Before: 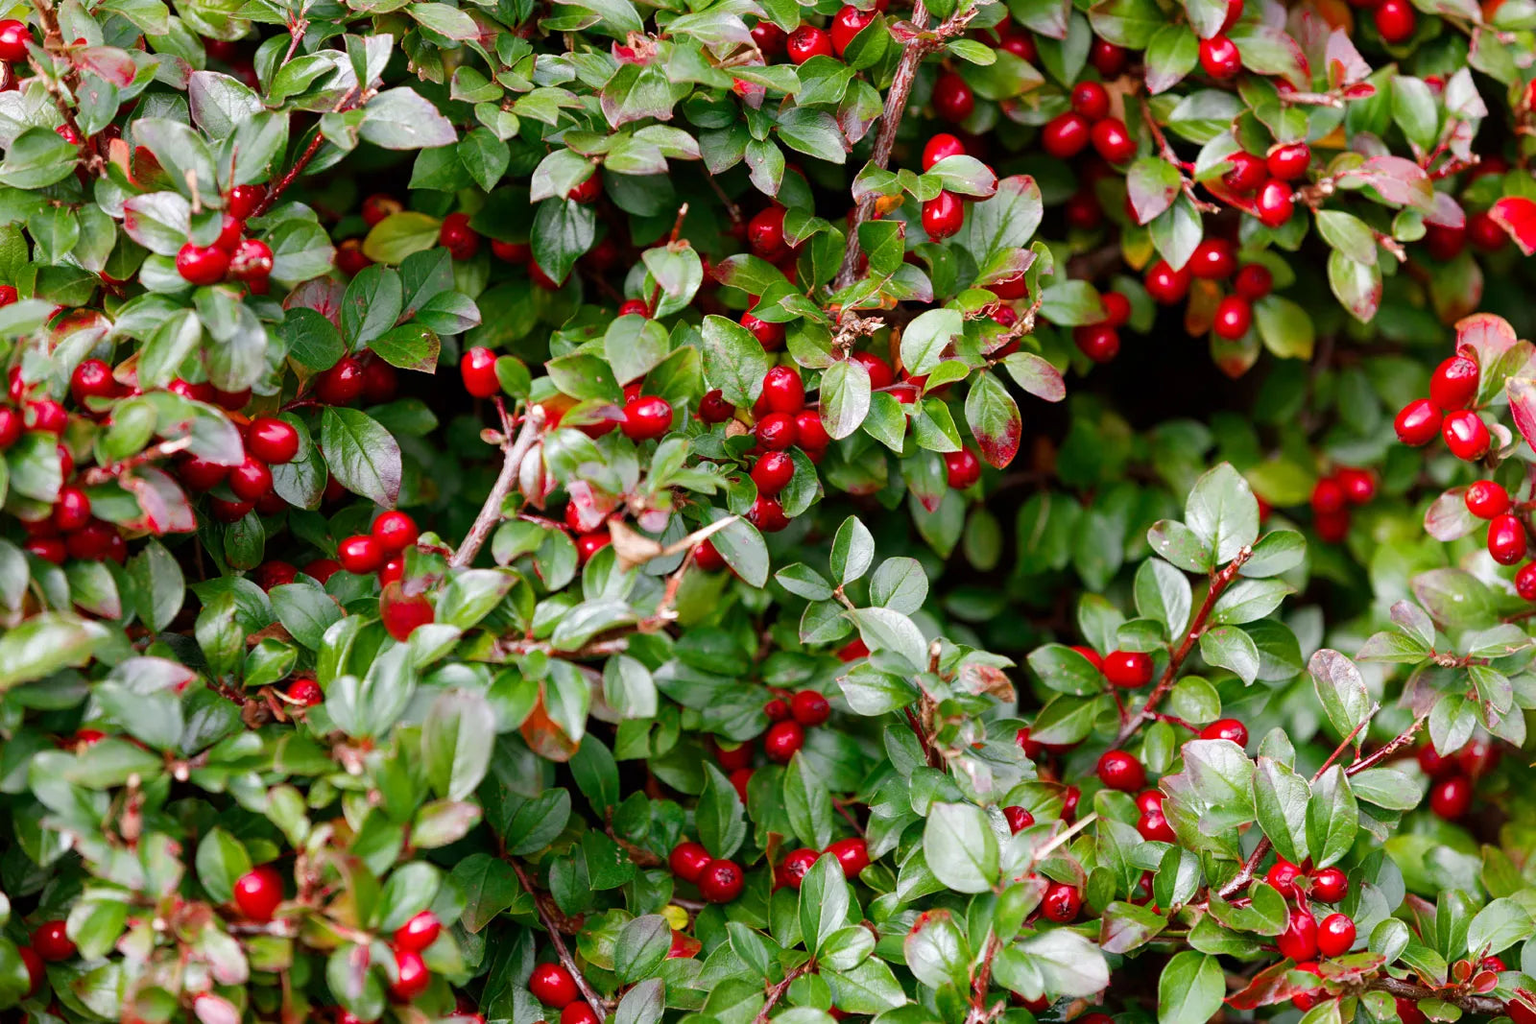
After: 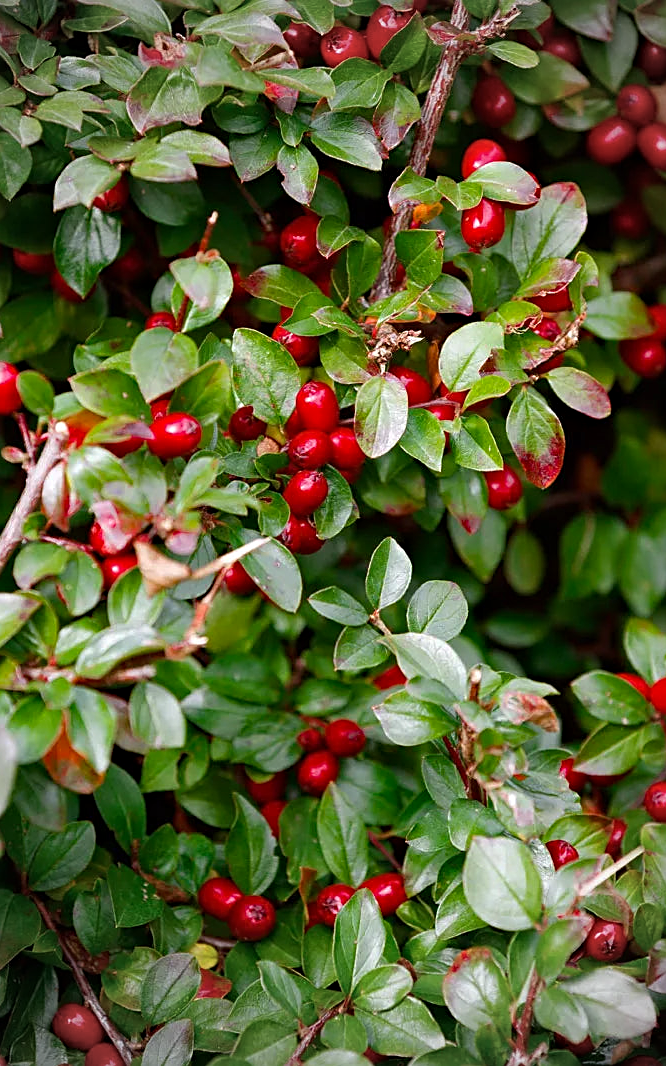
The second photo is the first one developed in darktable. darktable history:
sharpen: on, module defaults
crop: left 31.229%, right 27.105%
haze removal: compatibility mode true, adaptive false
vignetting: fall-off start 71.74%
tone equalizer: on, module defaults
